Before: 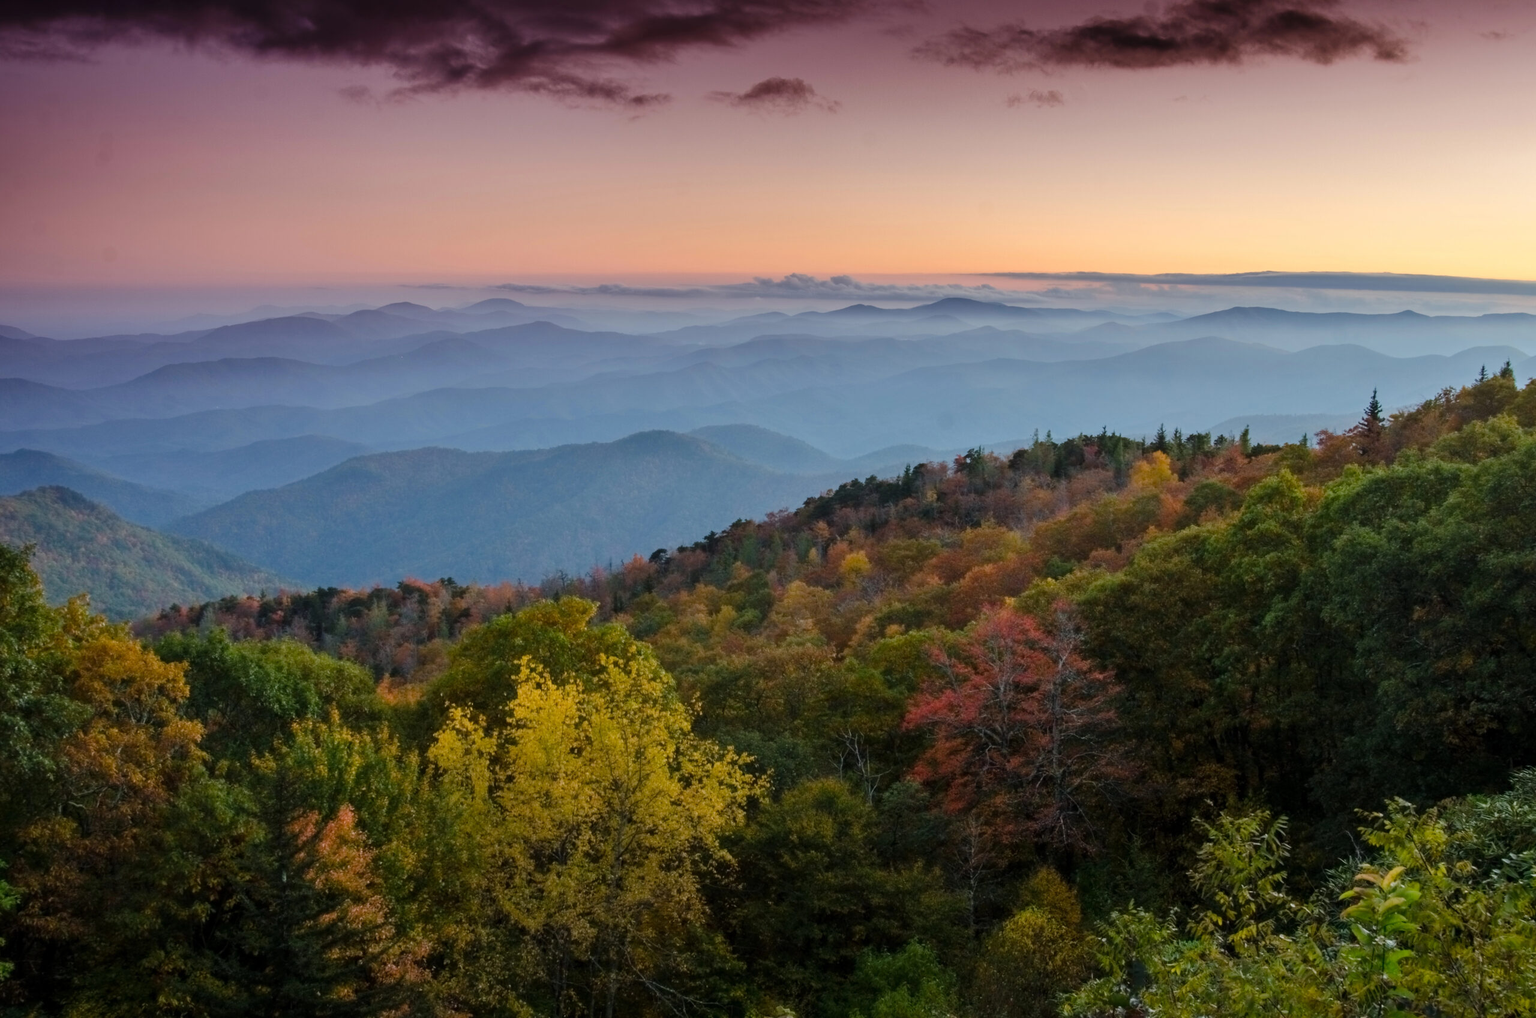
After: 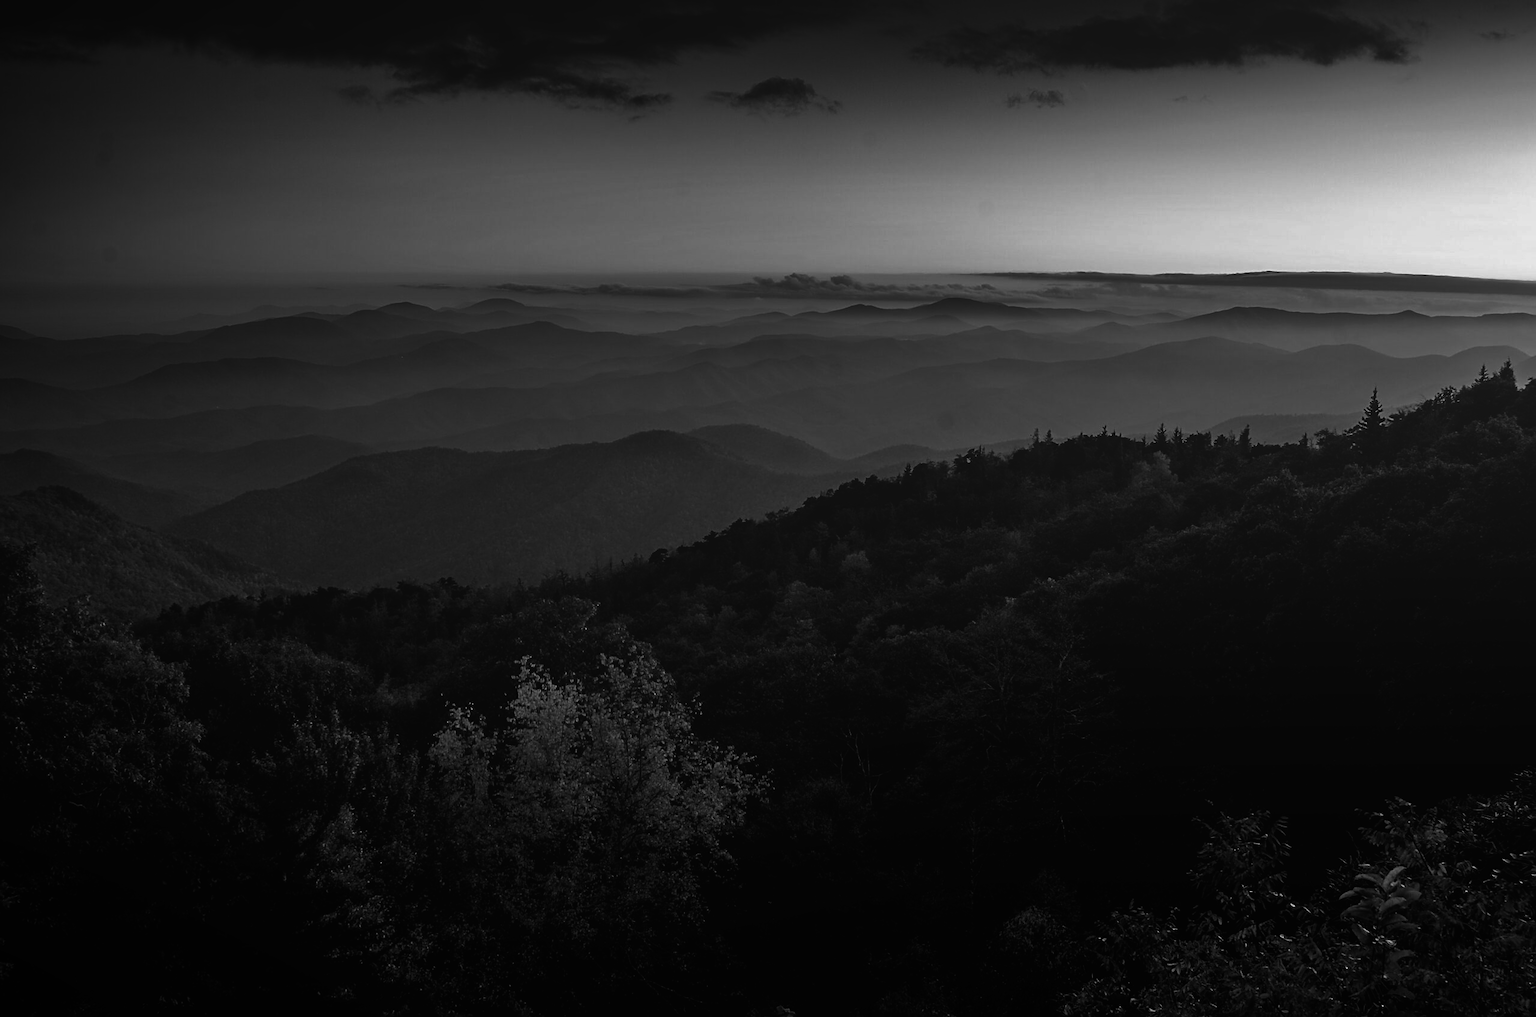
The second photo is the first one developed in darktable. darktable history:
sharpen: on, module defaults
tone equalizer: -8 EV -0.417 EV, -7 EV -0.389 EV, -6 EV -0.333 EV, -5 EV -0.222 EV, -3 EV 0.222 EV, -2 EV 0.333 EV, -1 EV 0.389 EV, +0 EV 0.417 EV, edges refinement/feathering 500, mask exposure compensation -1.57 EV, preserve details no
local contrast: detail 70%
contrast brightness saturation: contrast 0.02, brightness -1, saturation -1
